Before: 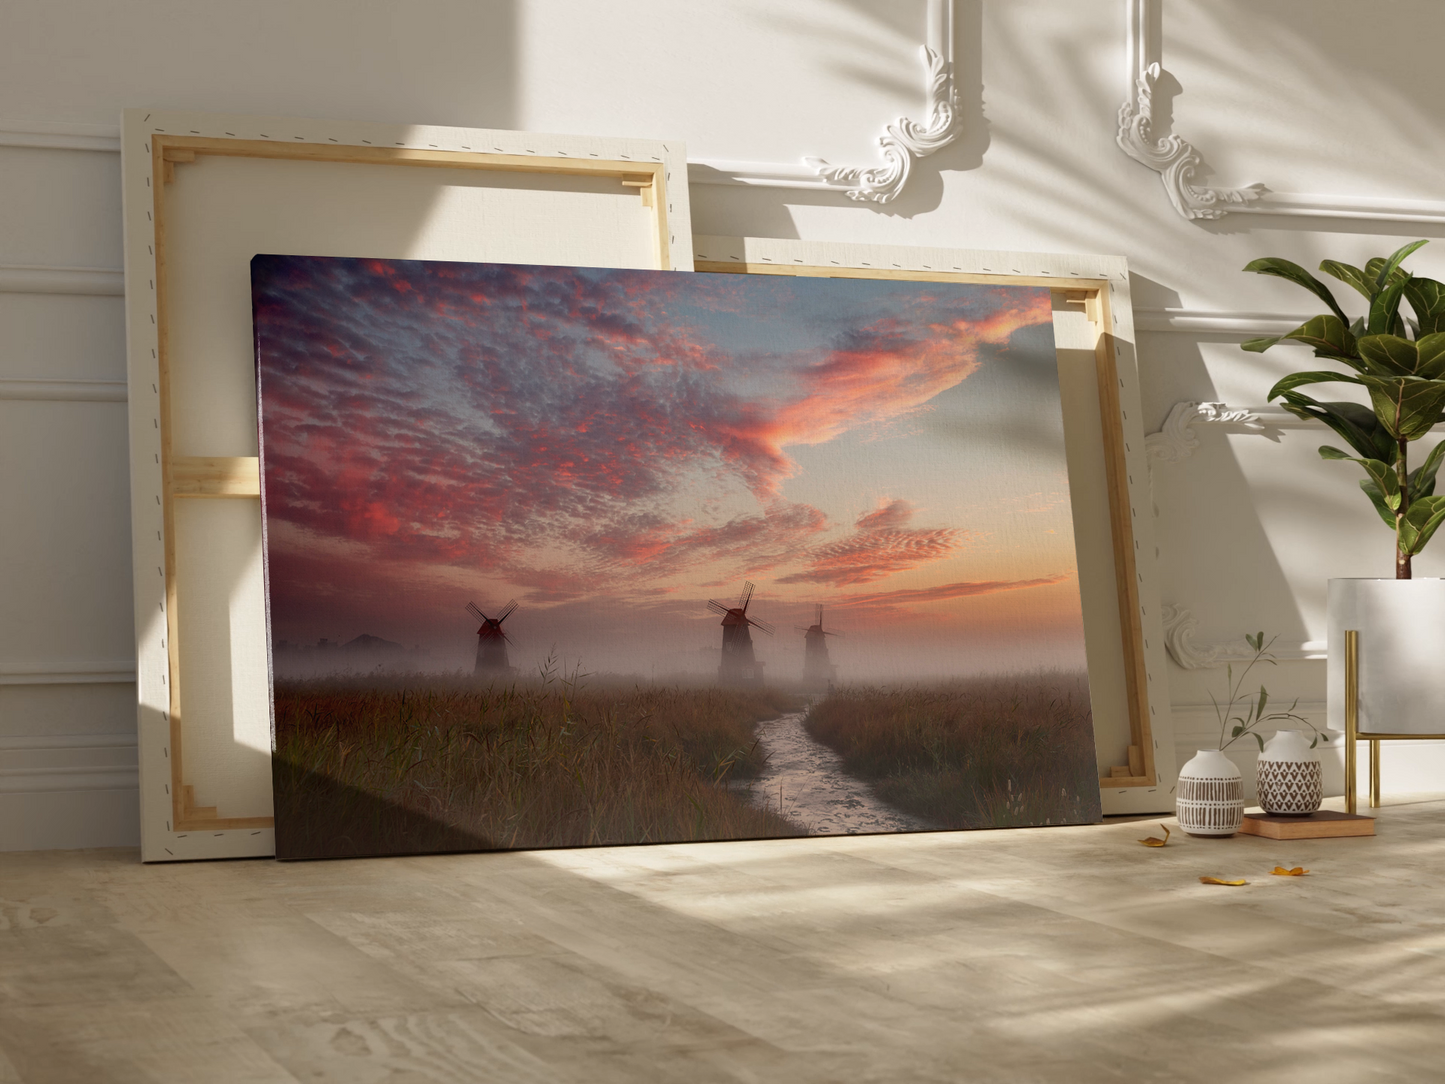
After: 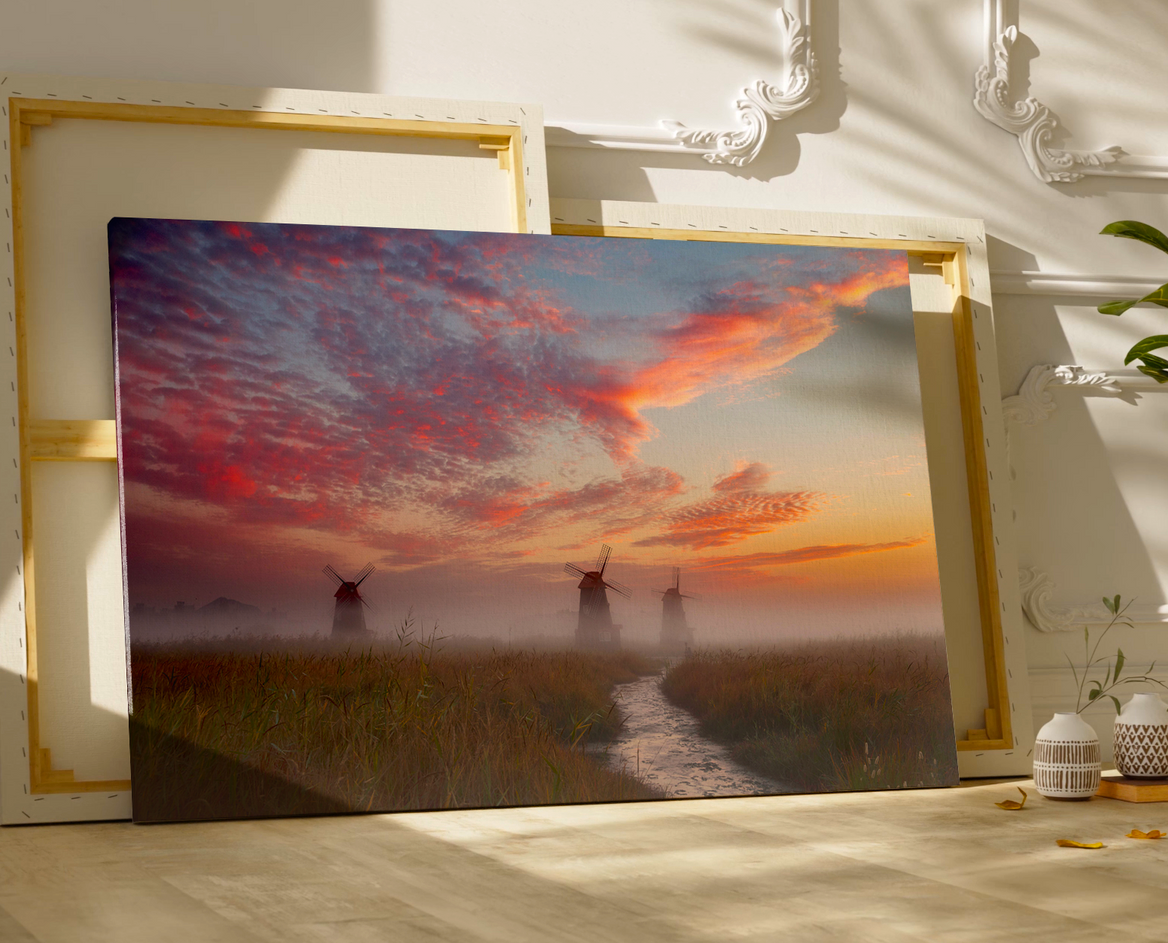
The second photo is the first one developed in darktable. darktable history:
crop: left 9.929%, top 3.475%, right 9.188%, bottom 9.529%
color balance rgb: linear chroma grading › global chroma 15%, perceptual saturation grading › global saturation 30%
